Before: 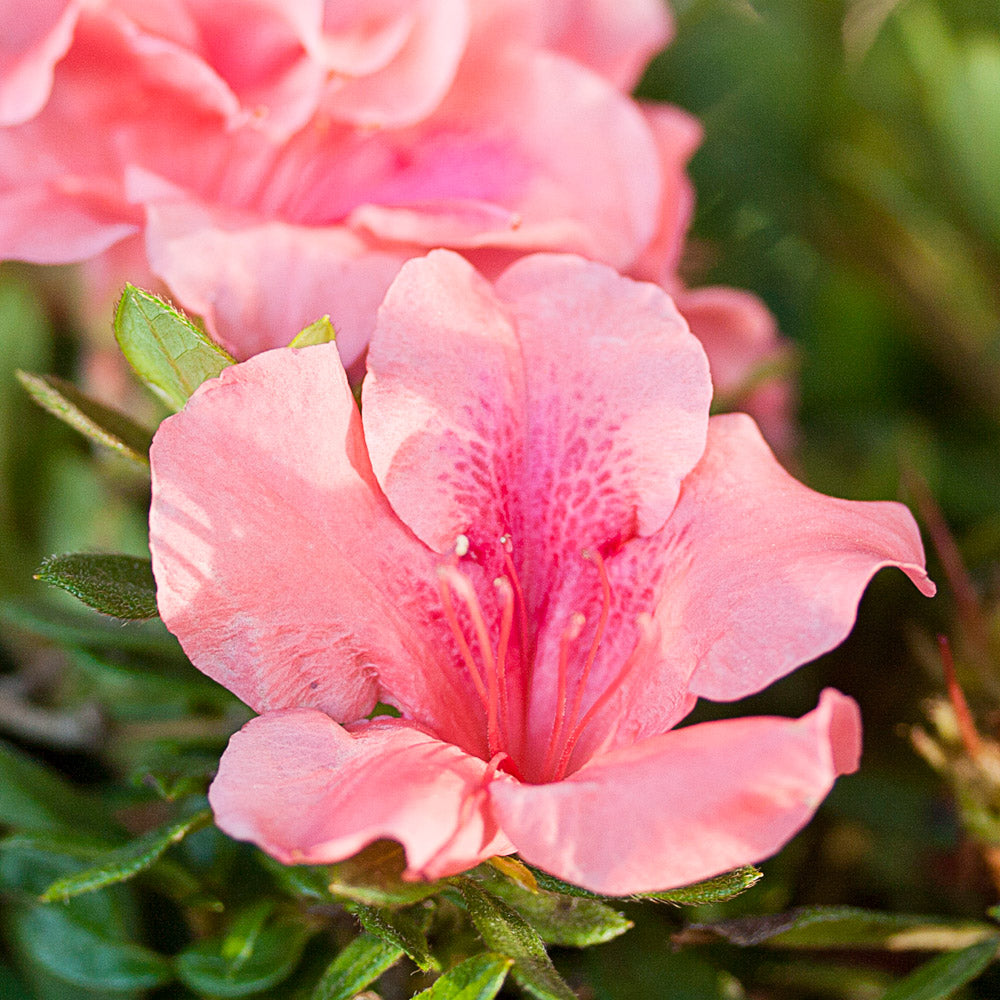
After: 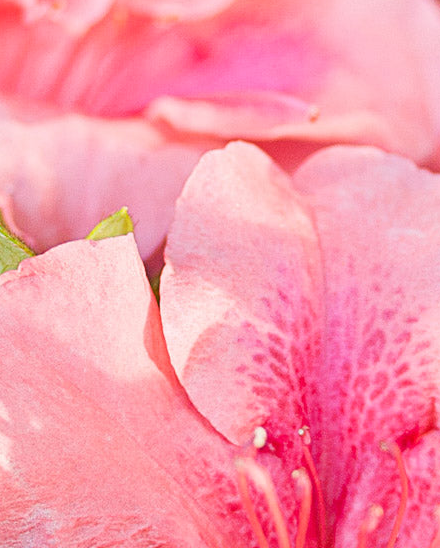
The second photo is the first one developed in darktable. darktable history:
tone equalizer: on, module defaults
crop: left 20.248%, top 10.86%, right 35.675%, bottom 34.321%
